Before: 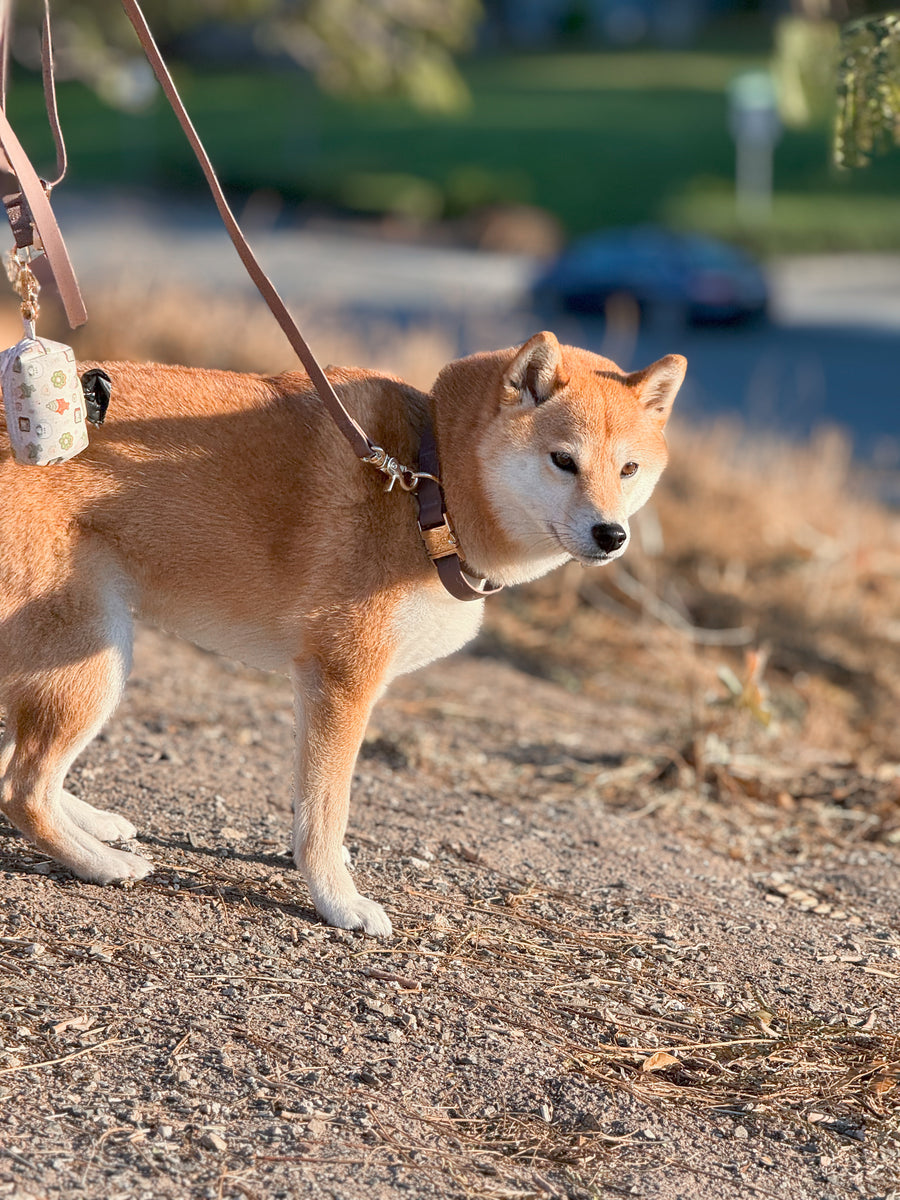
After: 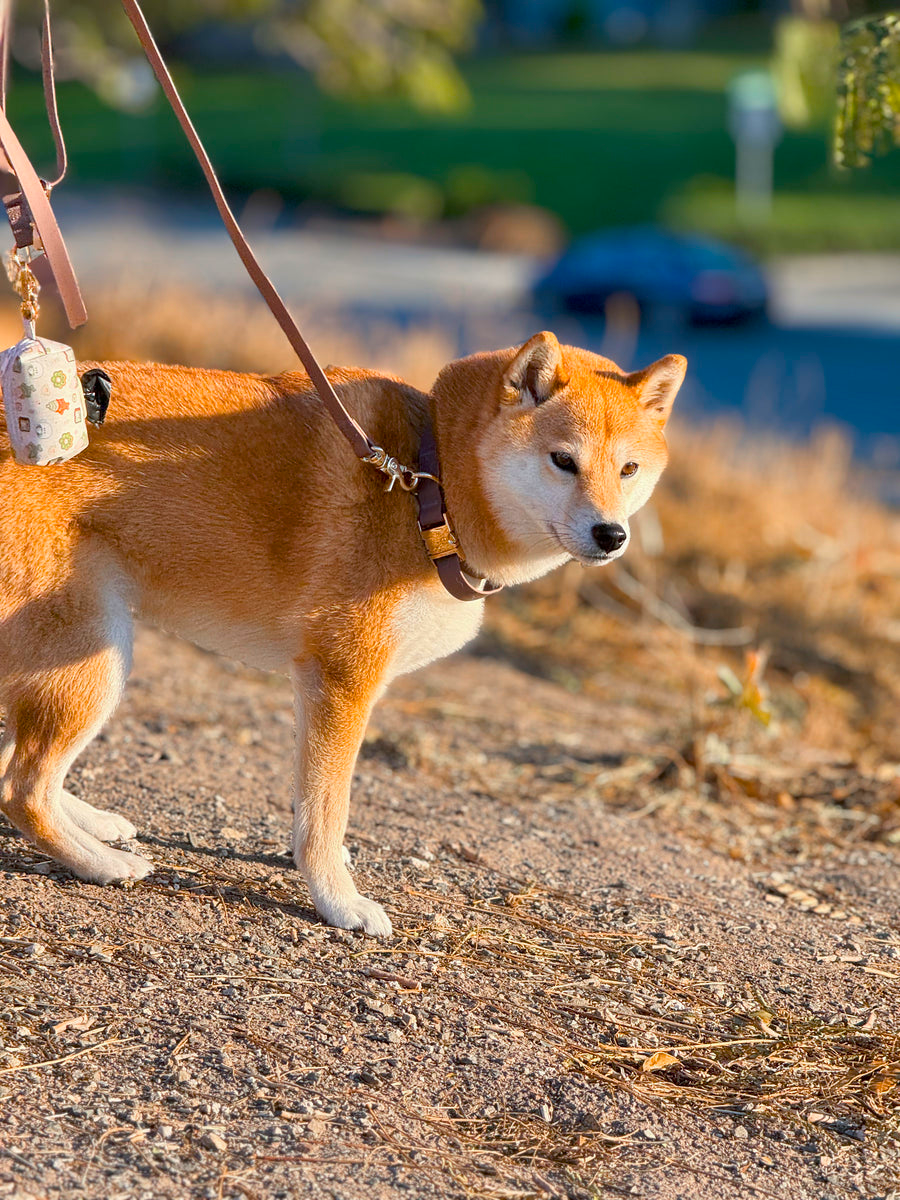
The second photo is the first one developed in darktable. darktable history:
color balance rgb: linear chroma grading › global chroma 15%, perceptual saturation grading › global saturation 30%
